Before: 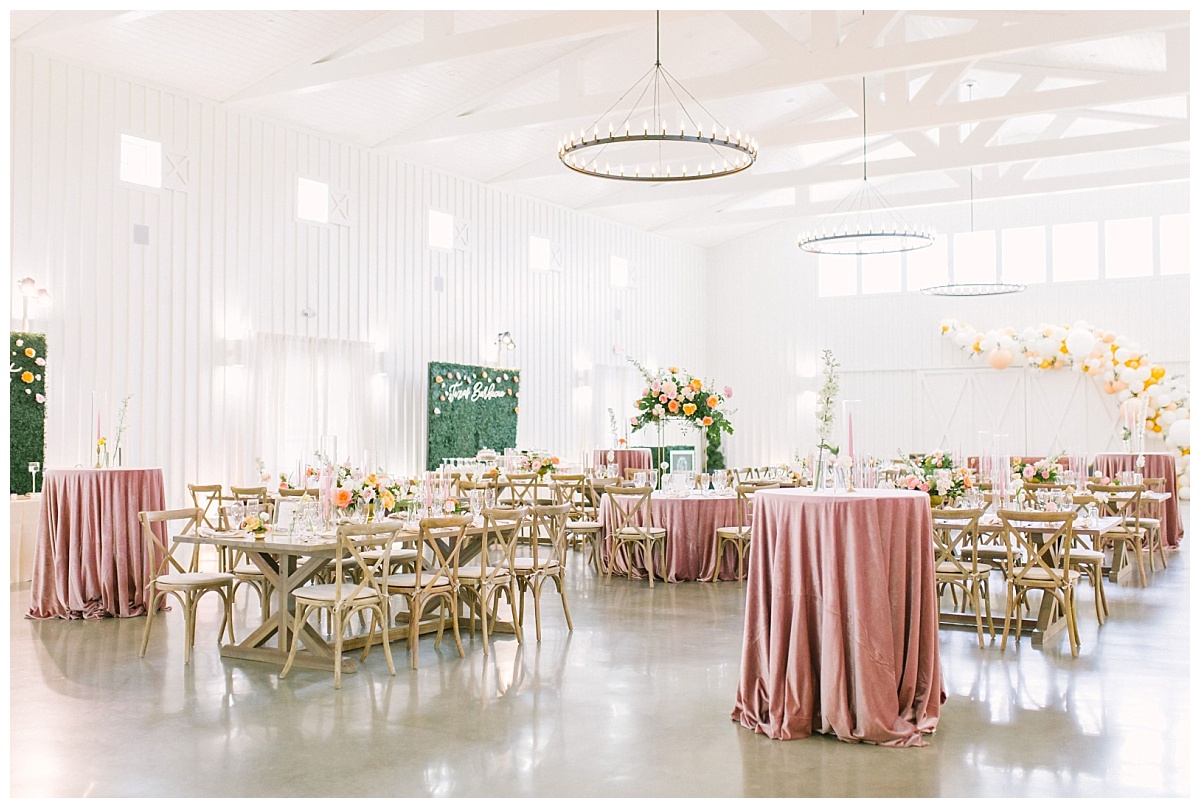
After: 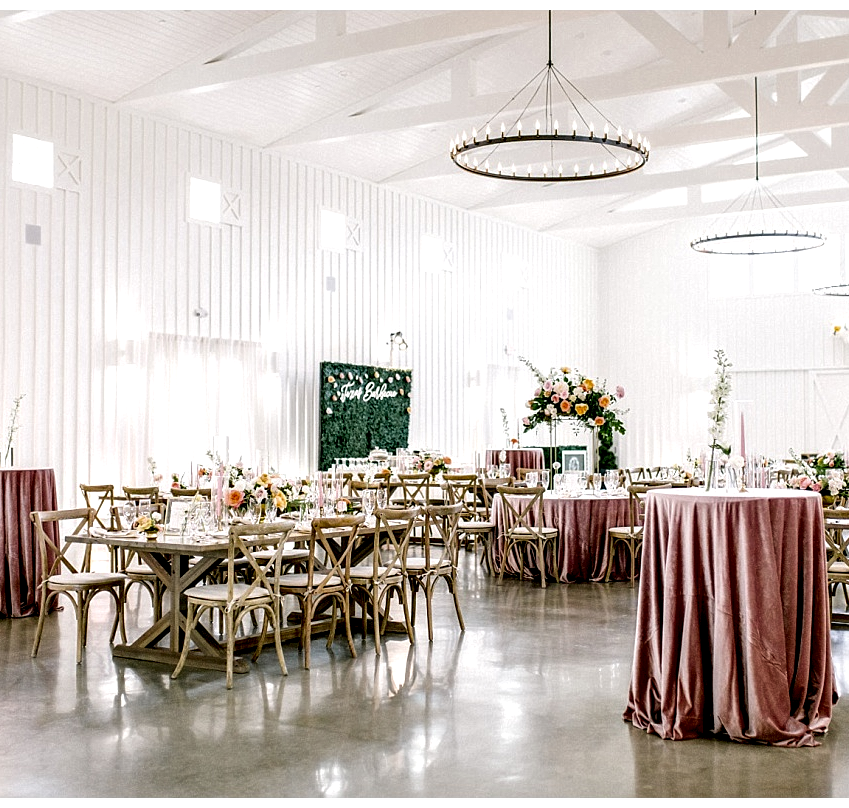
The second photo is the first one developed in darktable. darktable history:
local contrast: shadows 185%, detail 225%
crop and rotate: left 9.061%, right 20.142%
